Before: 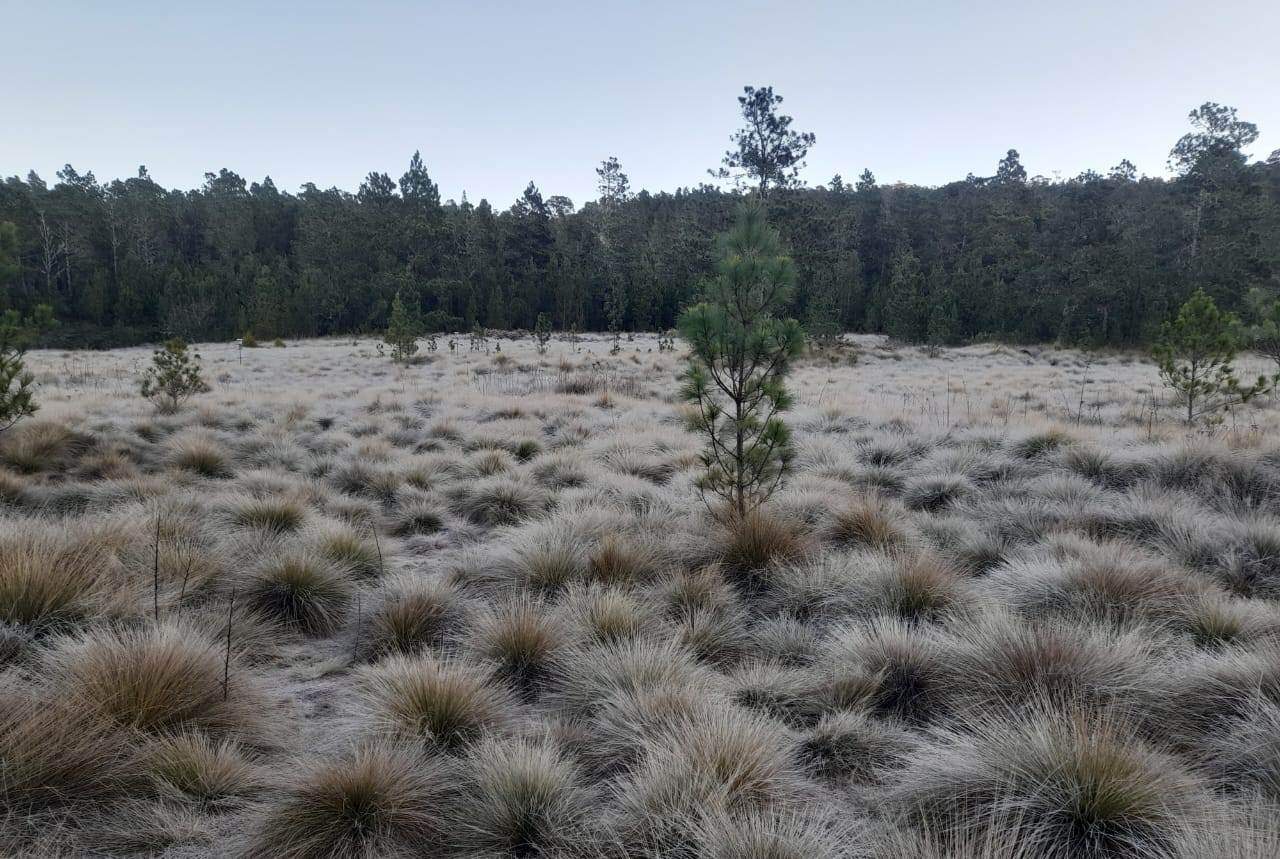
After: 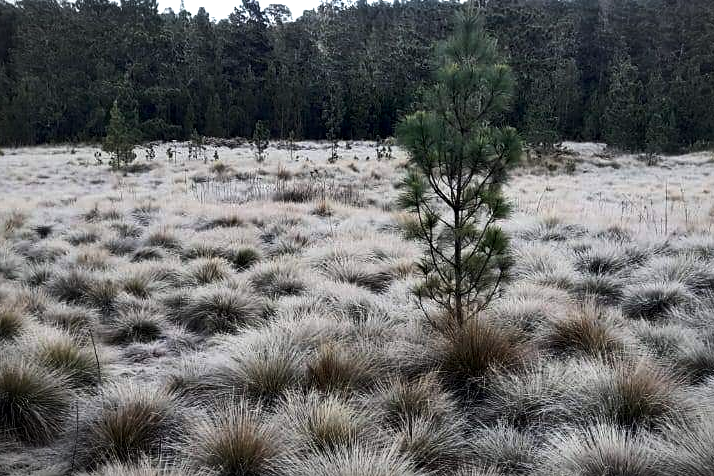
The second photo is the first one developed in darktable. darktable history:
local contrast: mode bilateral grid, contrast 20, coarseness 50, detail 129%, midtone range 0.2
vignetting: fall-off start 99.35%, width/height ratio 1.31
sharpen: amount 0.21
tone equalizer: -8 EV -0.787 EV, -7 EV -0.727 EV, -6 EV -0.569 EV, -5 EV -0.421 EV, -3 EV 0.397 EV, -2 EV 0.6 EV, -1 EV 0.679 EV, +0 EV 0.721 EV, edges refinement/feathering 500, mask exposure compensation -1.57 EV, preserve details no
crop and rotate: left 22.055%, top 22.405%, right 22.089%, bottom 22.108%
